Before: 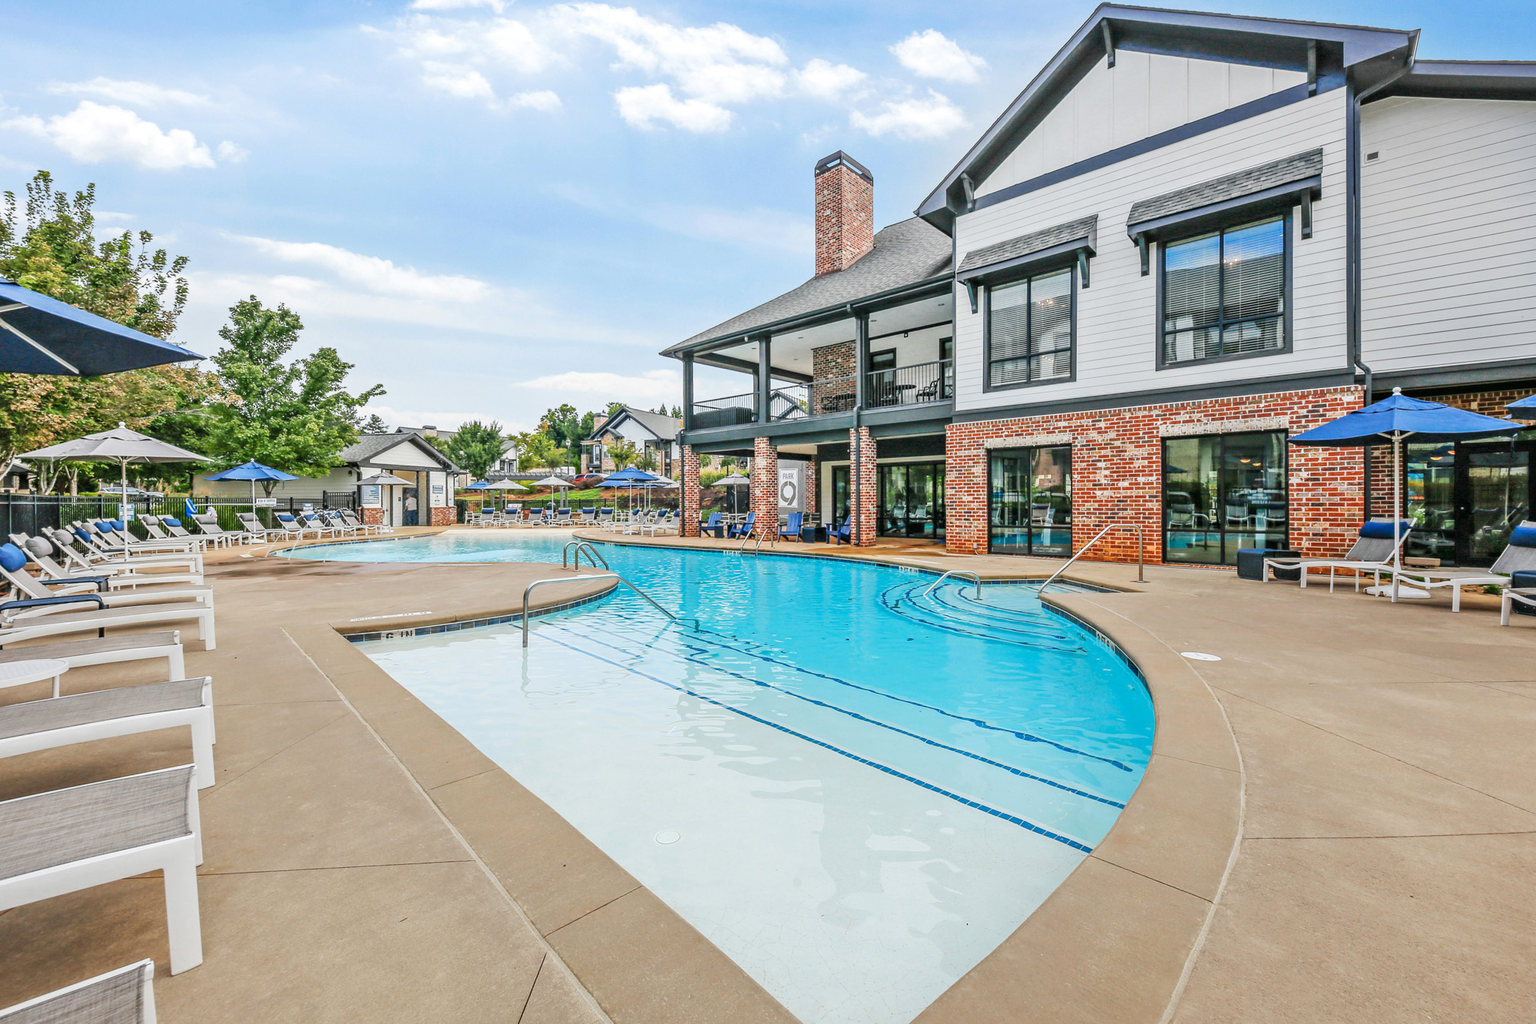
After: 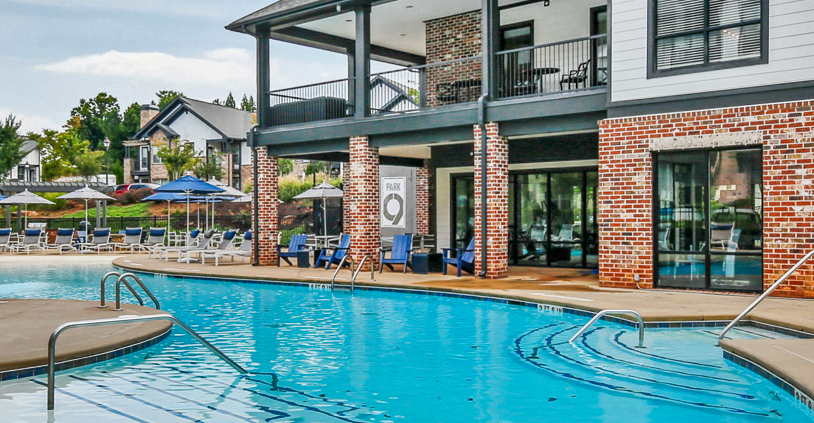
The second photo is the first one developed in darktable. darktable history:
shadows and highlights: radius 103.01, shadows 50.53, highlights -65.96, soften with gaussian
exposure: black level correction 0.001, compensate highlight preservation false
crop: left 31.671%, top 32.489%, right 27.621%, bottom 35.705%
